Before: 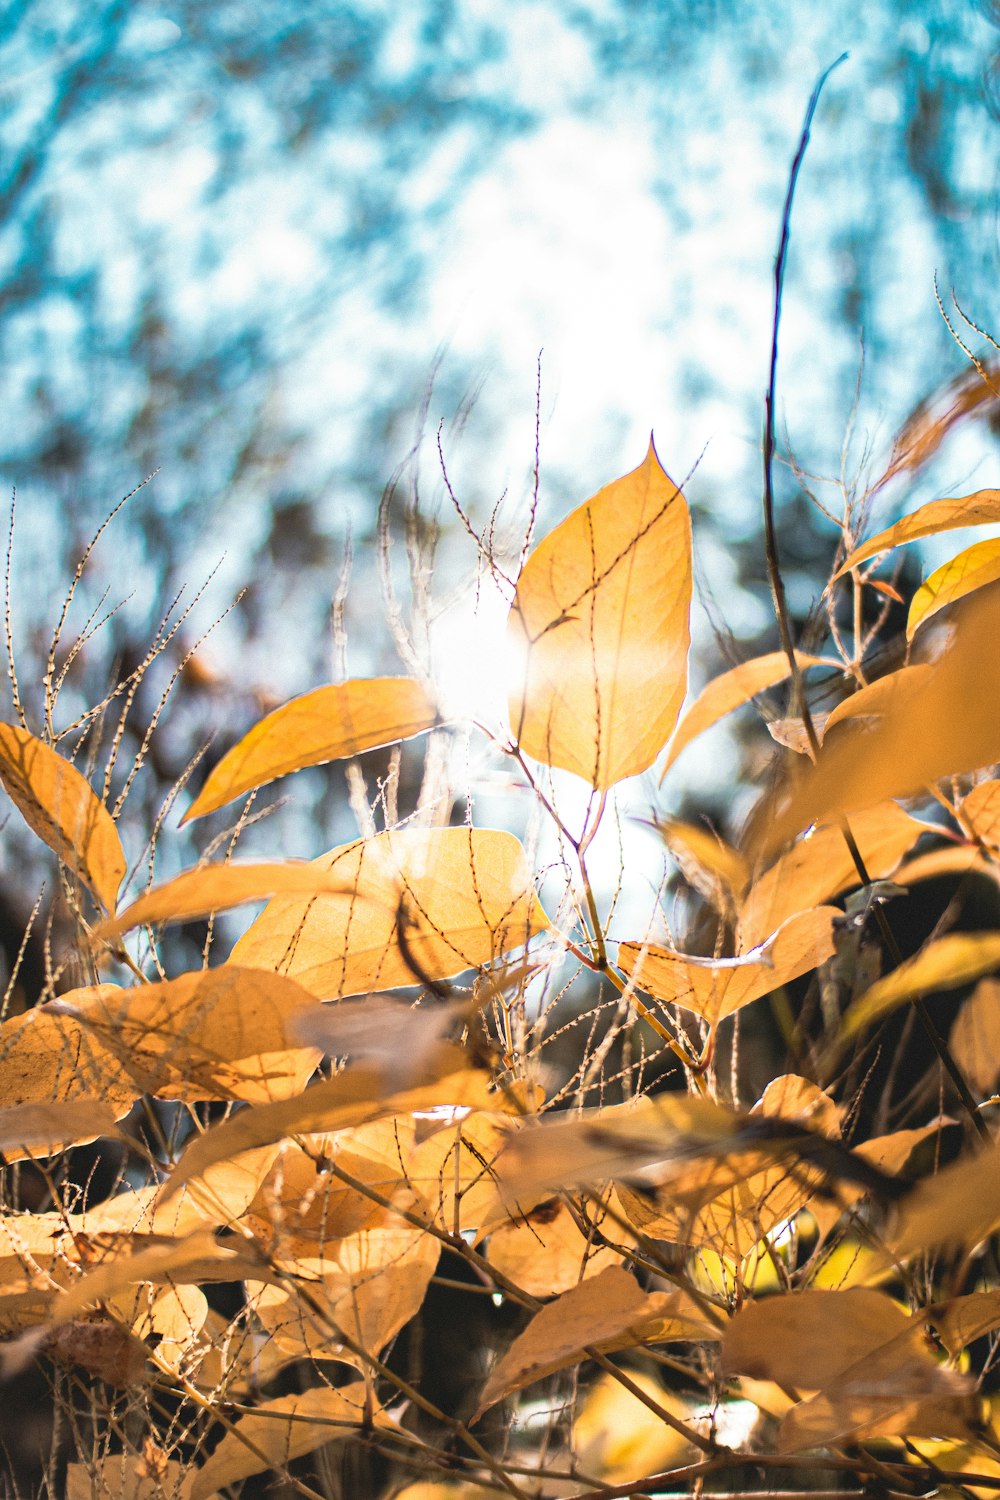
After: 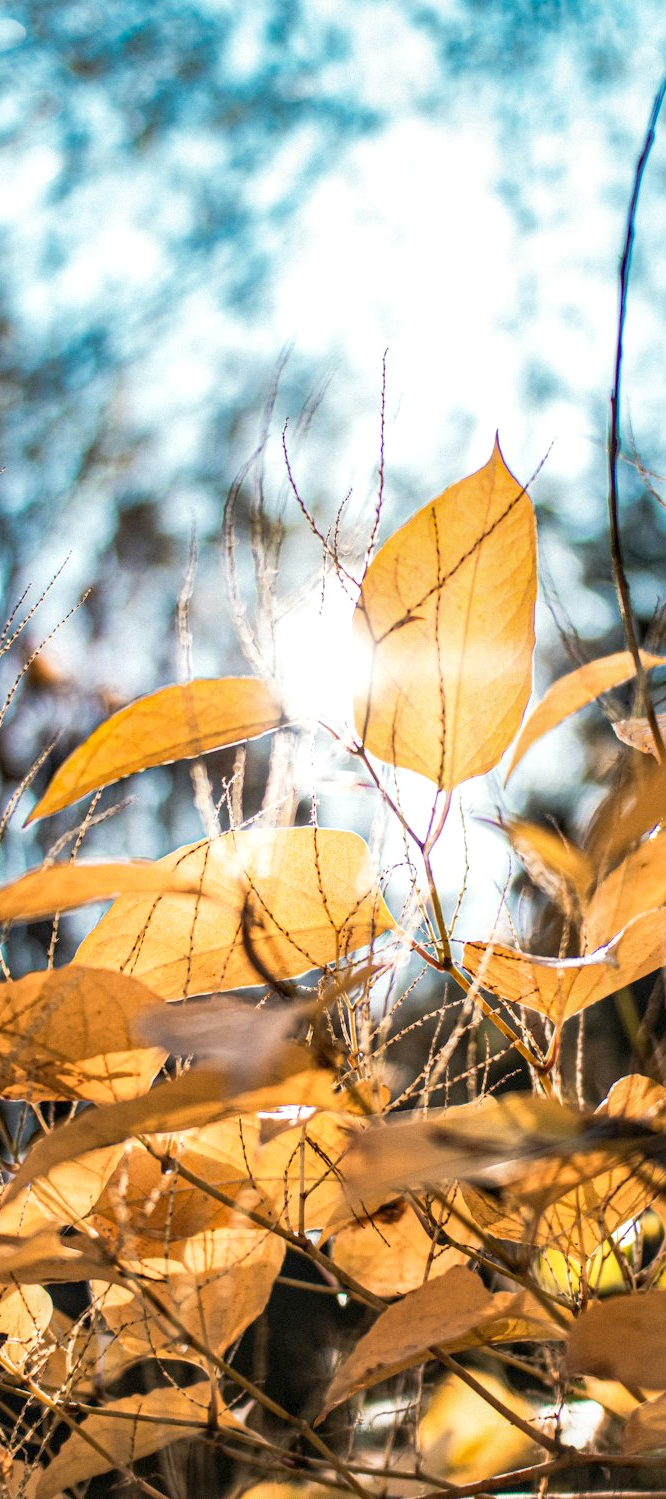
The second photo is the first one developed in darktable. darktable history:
crop and rotate: left 15.546%, right 17.787%
exposure: black level correction 0.005, exposure 0.001 EV, compensate highlight preservation false
local contrast: on, module defaults
